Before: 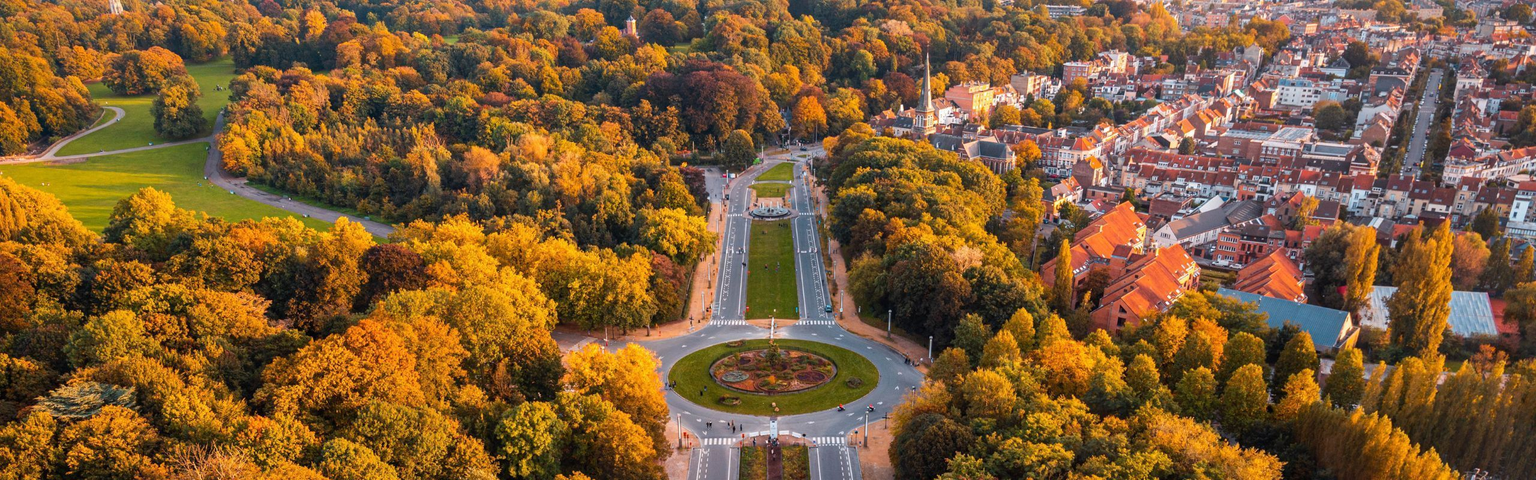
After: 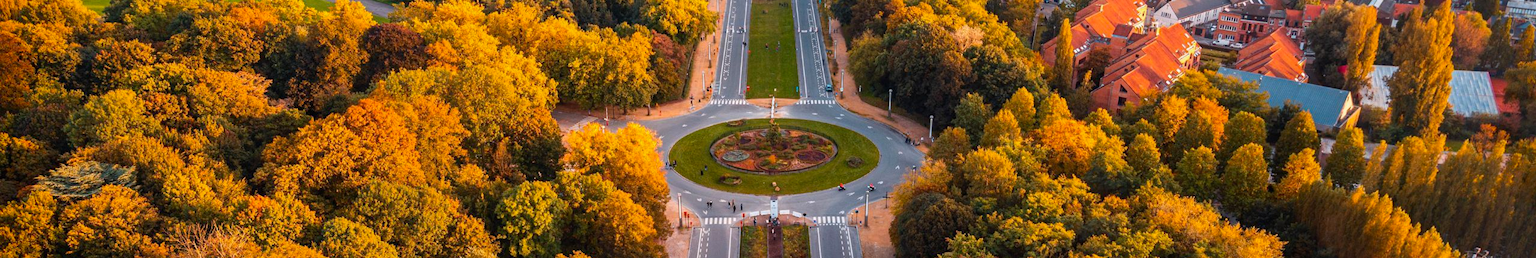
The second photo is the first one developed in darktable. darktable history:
vignetting: fall-off start 88.53%, fall-off radius 44.2%, saturation 0.376, width/height ratio 1.161
crop and rotate: top 46.237%
color correction: saturation 1.1
